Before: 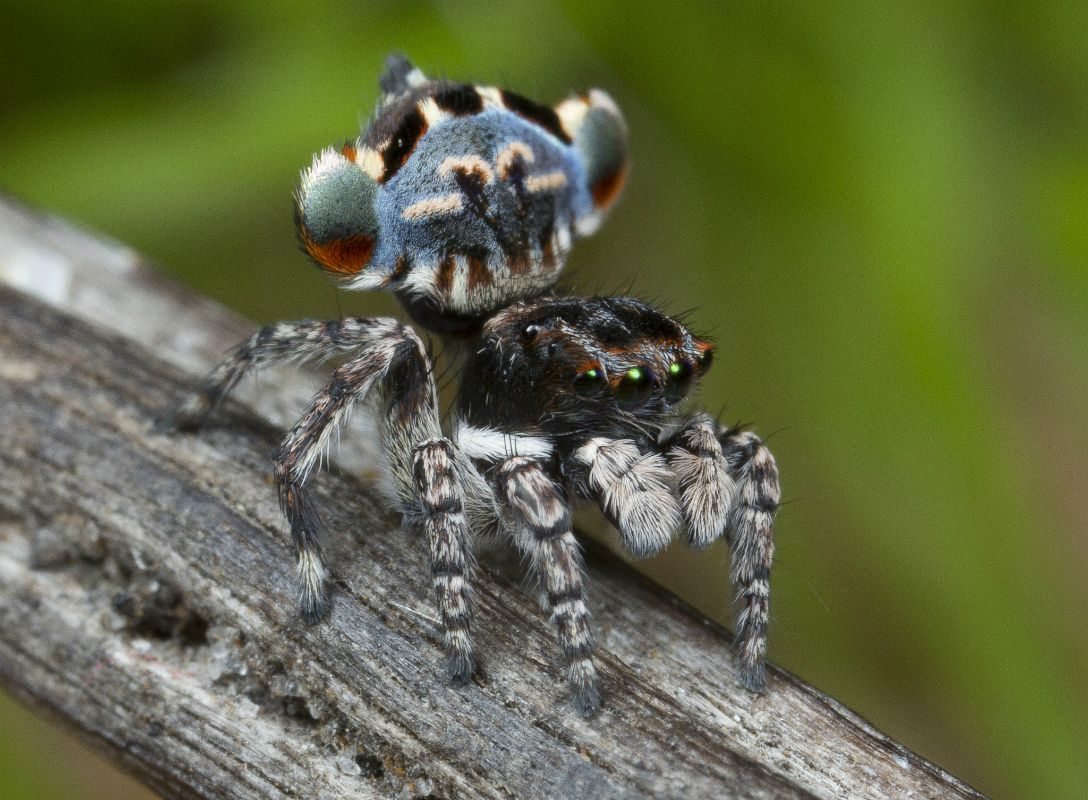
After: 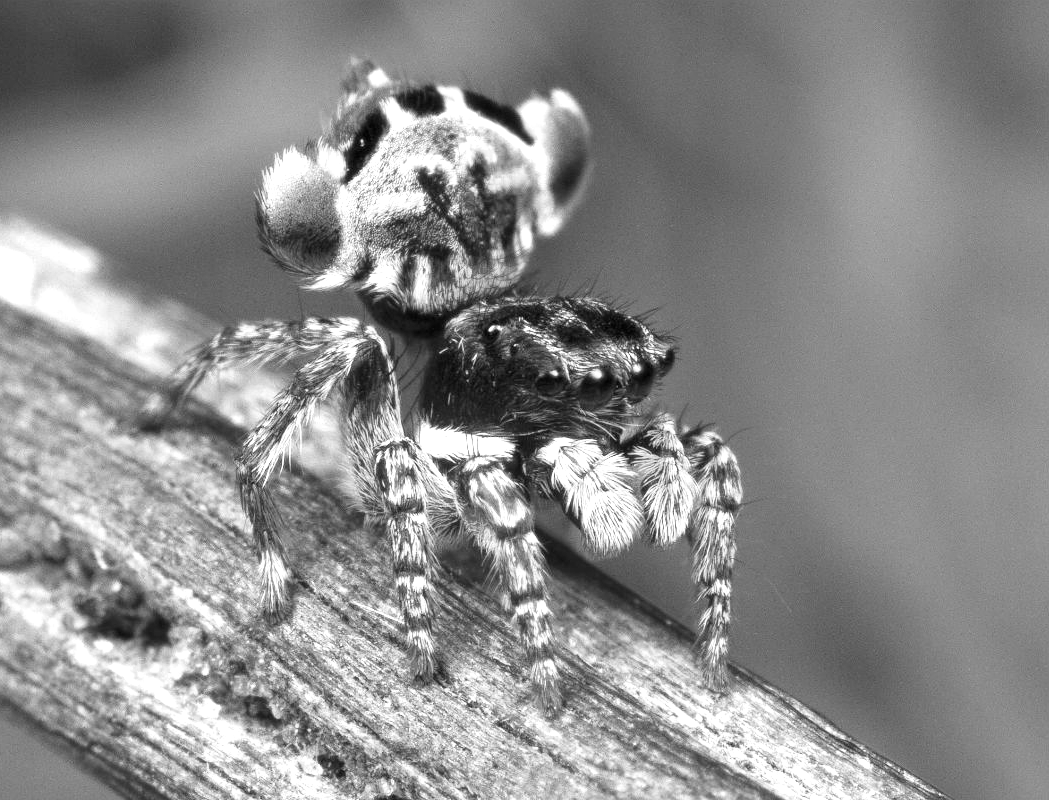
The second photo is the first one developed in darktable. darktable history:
exposure: black level correction 0, exposure 1.098 EV, compensate highlight preservation false
crop and rotate: left 3.512%
filmic rgb: black relative exposure -11.38 EV, white relative exposure 3.25 EV, hardness 6.69
color correction: highlights a* -0.861, highlights b* -8.81
color zones: curves: ch0 [(0, 0.613) (0.01, 0.613) (0.245, 0.448) (0.498, 0.529) (0.642, 0.665) (0.879, 0.777) (0.99, 0.613)]; ch1 [(0, 0) (0.143, 0) (0.286, 0) (0.429, 0) (0.571, 0) (0.714, 0) (0.857, 0)]
